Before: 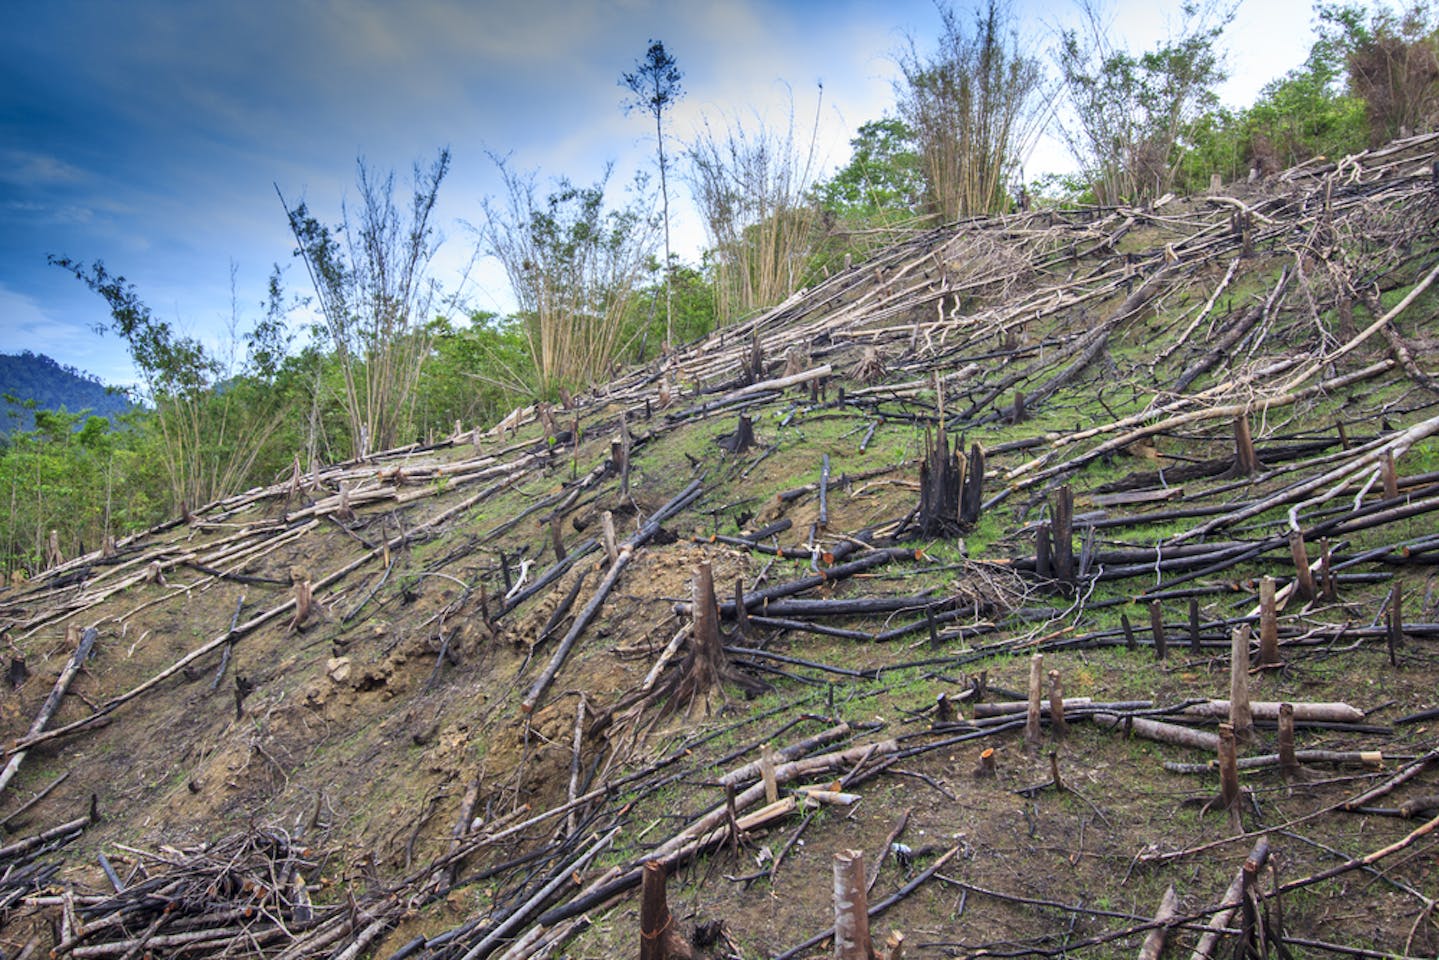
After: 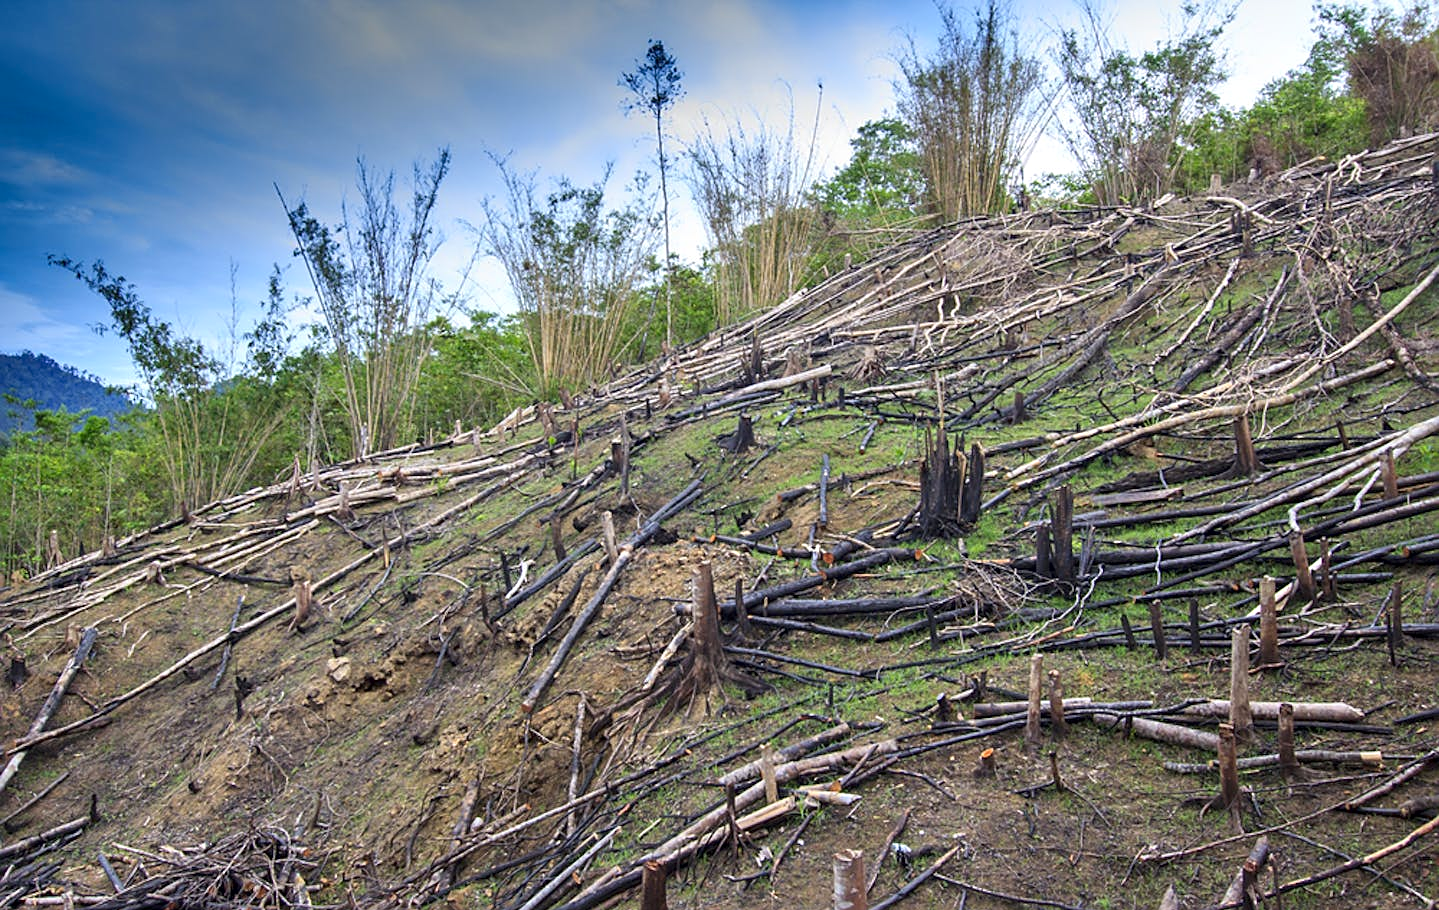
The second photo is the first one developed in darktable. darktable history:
contrast brightness saturation: saturation 0.096
sharpen: on, module defaults
crop and rotate: top 0.006%, bottom 5.104%
contrast equalizer: y [[0.5, 0.5, 0.468, 0.5, 0.5, 0.5], [0.5 ×6], [0.5 ×6], [0 ×6], [0 ×6]], mix -0.996
